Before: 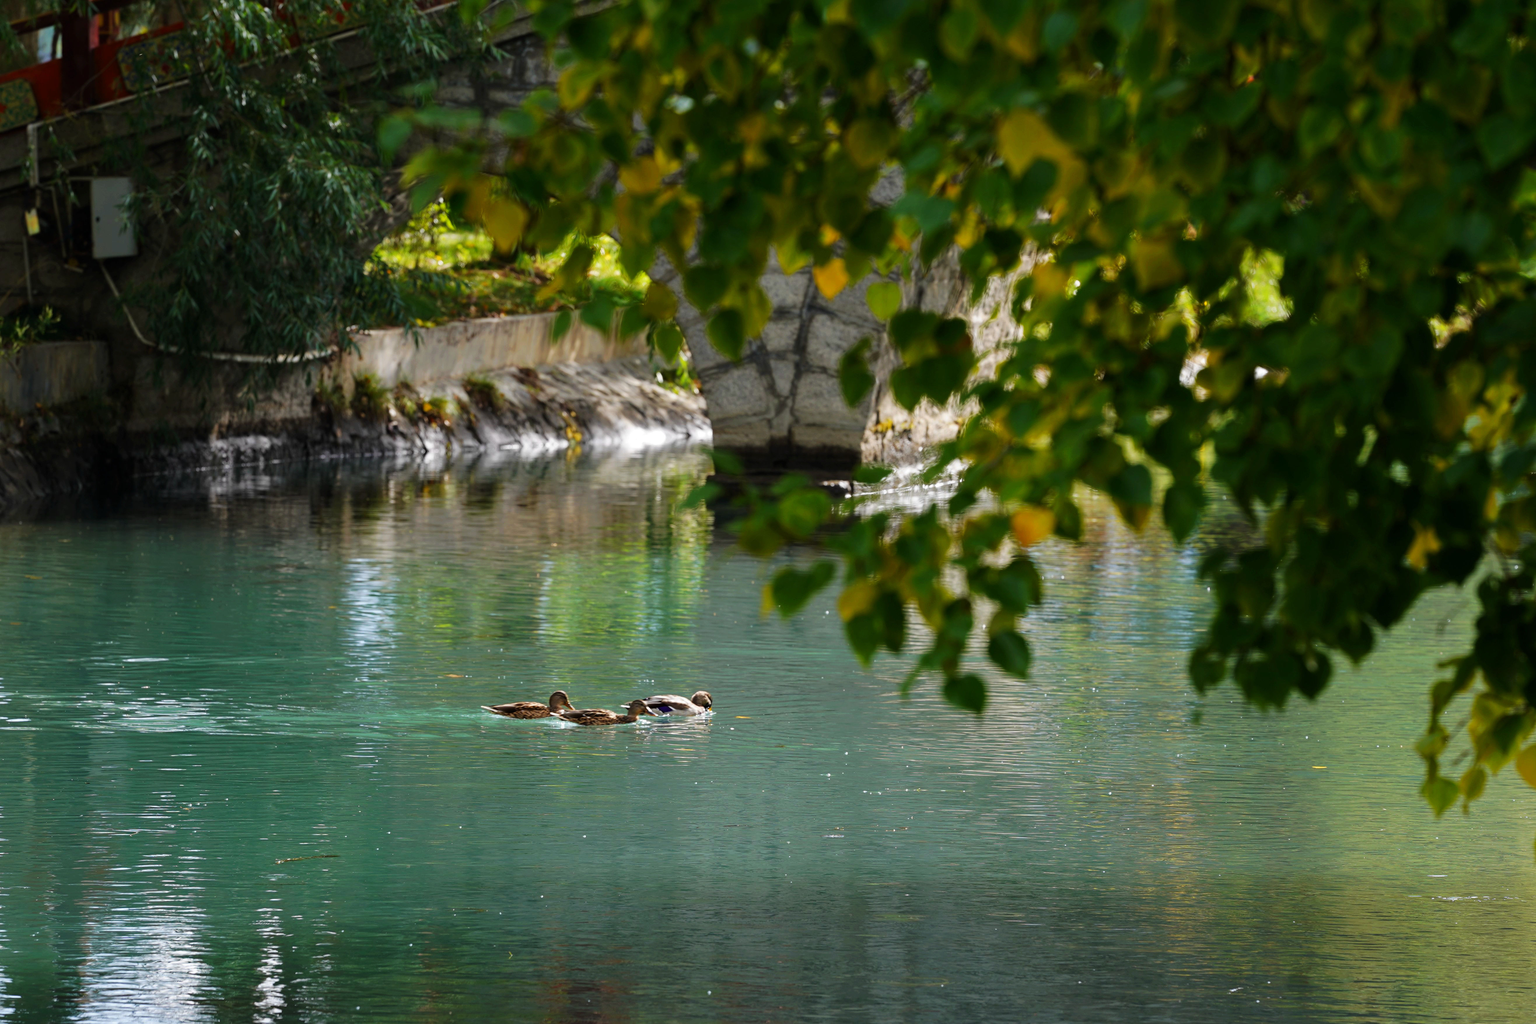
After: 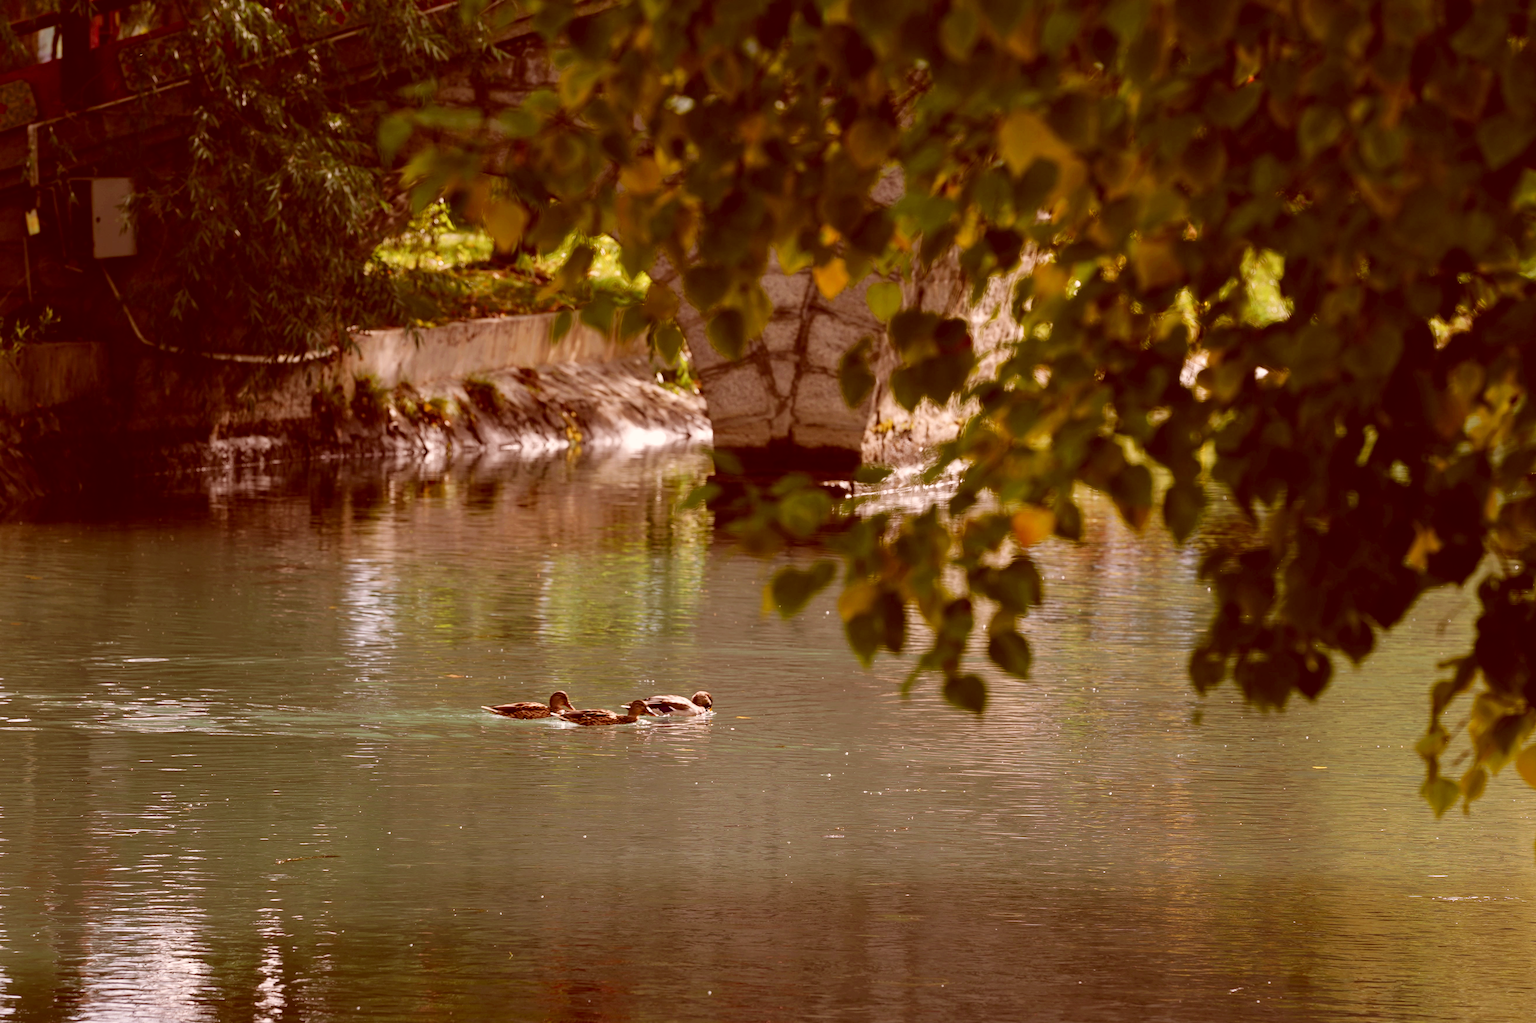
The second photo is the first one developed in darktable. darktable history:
color correction: highlights a* 9.37, highlights b* 8.72, shadows a* 39.56, shadows b* 39.56, saturation 0.776
